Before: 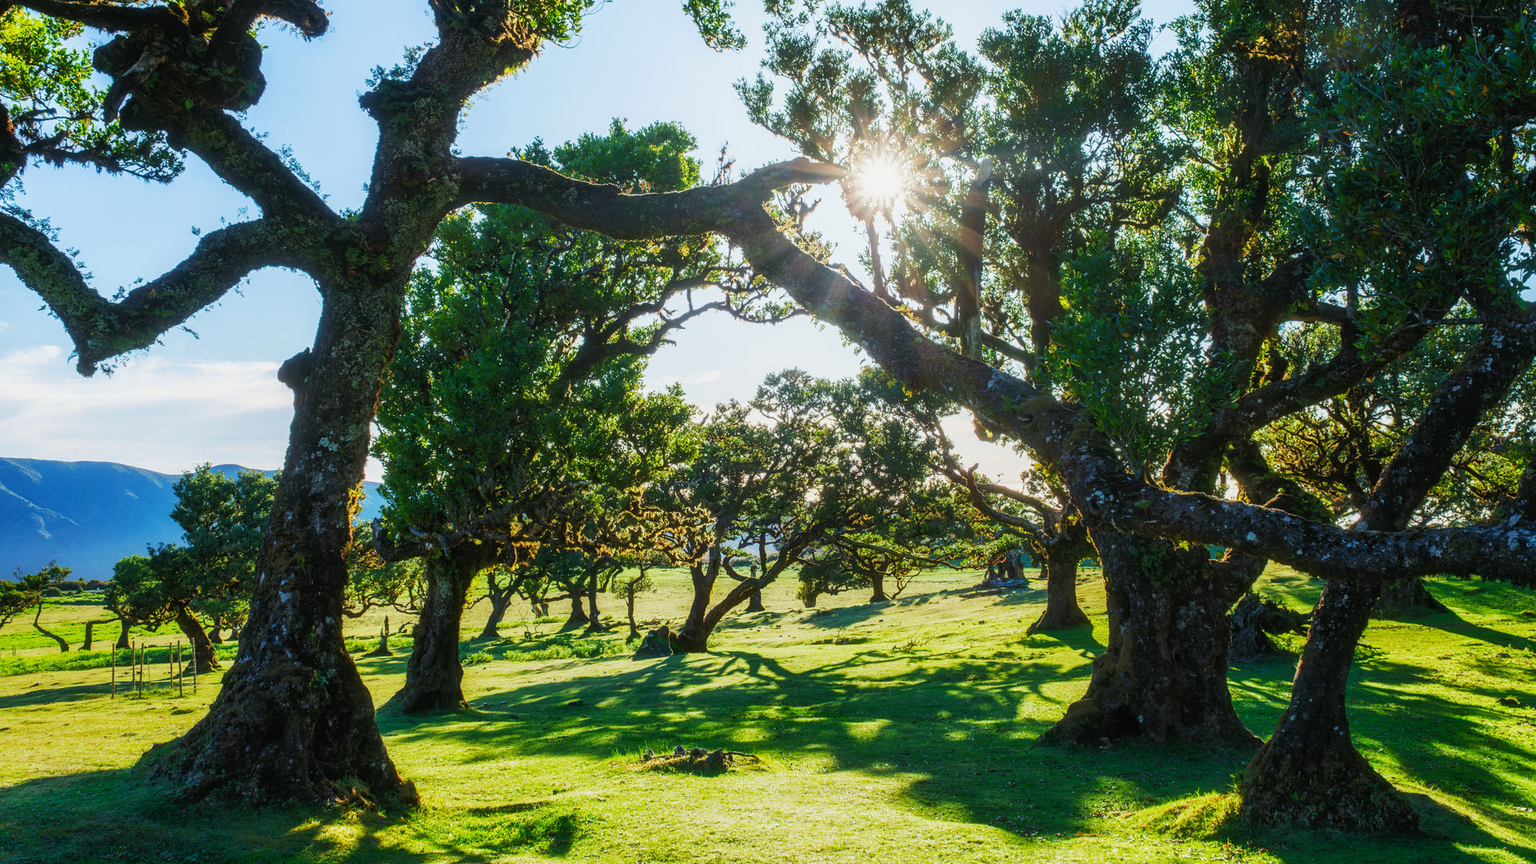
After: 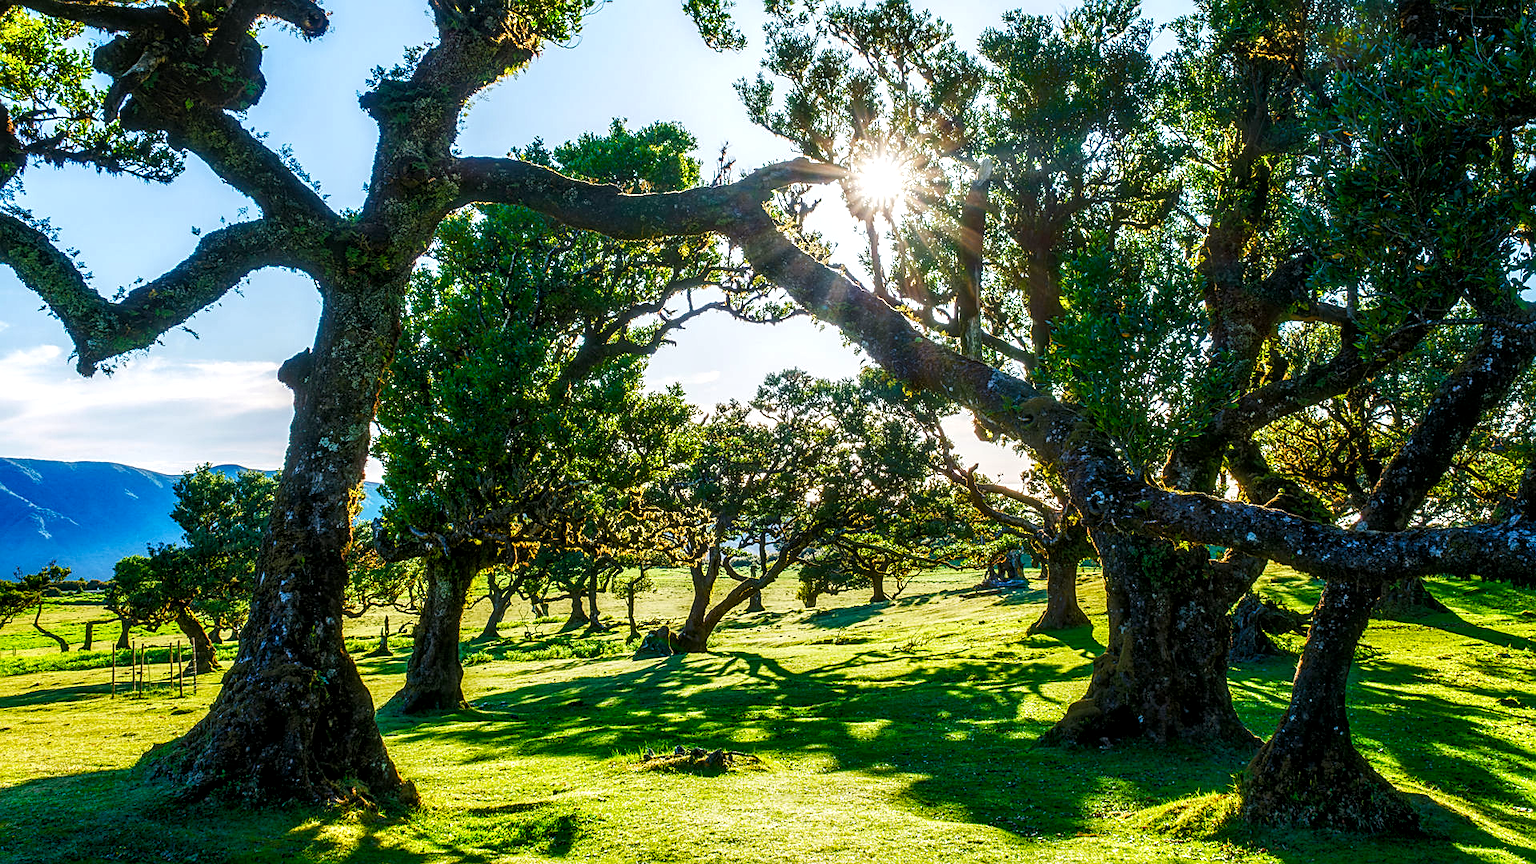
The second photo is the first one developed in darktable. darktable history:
sharpen: on, module defaults
local contrast: detail 154%
color balance rgb: highlights gain › chroma 0.278%, highlights gain › hue 330.51°, perceptual saturation grading › global saturation 20%, perceptual saturation grading › highlights -25.391%, perceptual saturation grading › shadows 49.435%, perceptual brilliance grading › highlights 5.706%, perceptual brilliance grading › shadows -9.171%, global vibrance 20%
